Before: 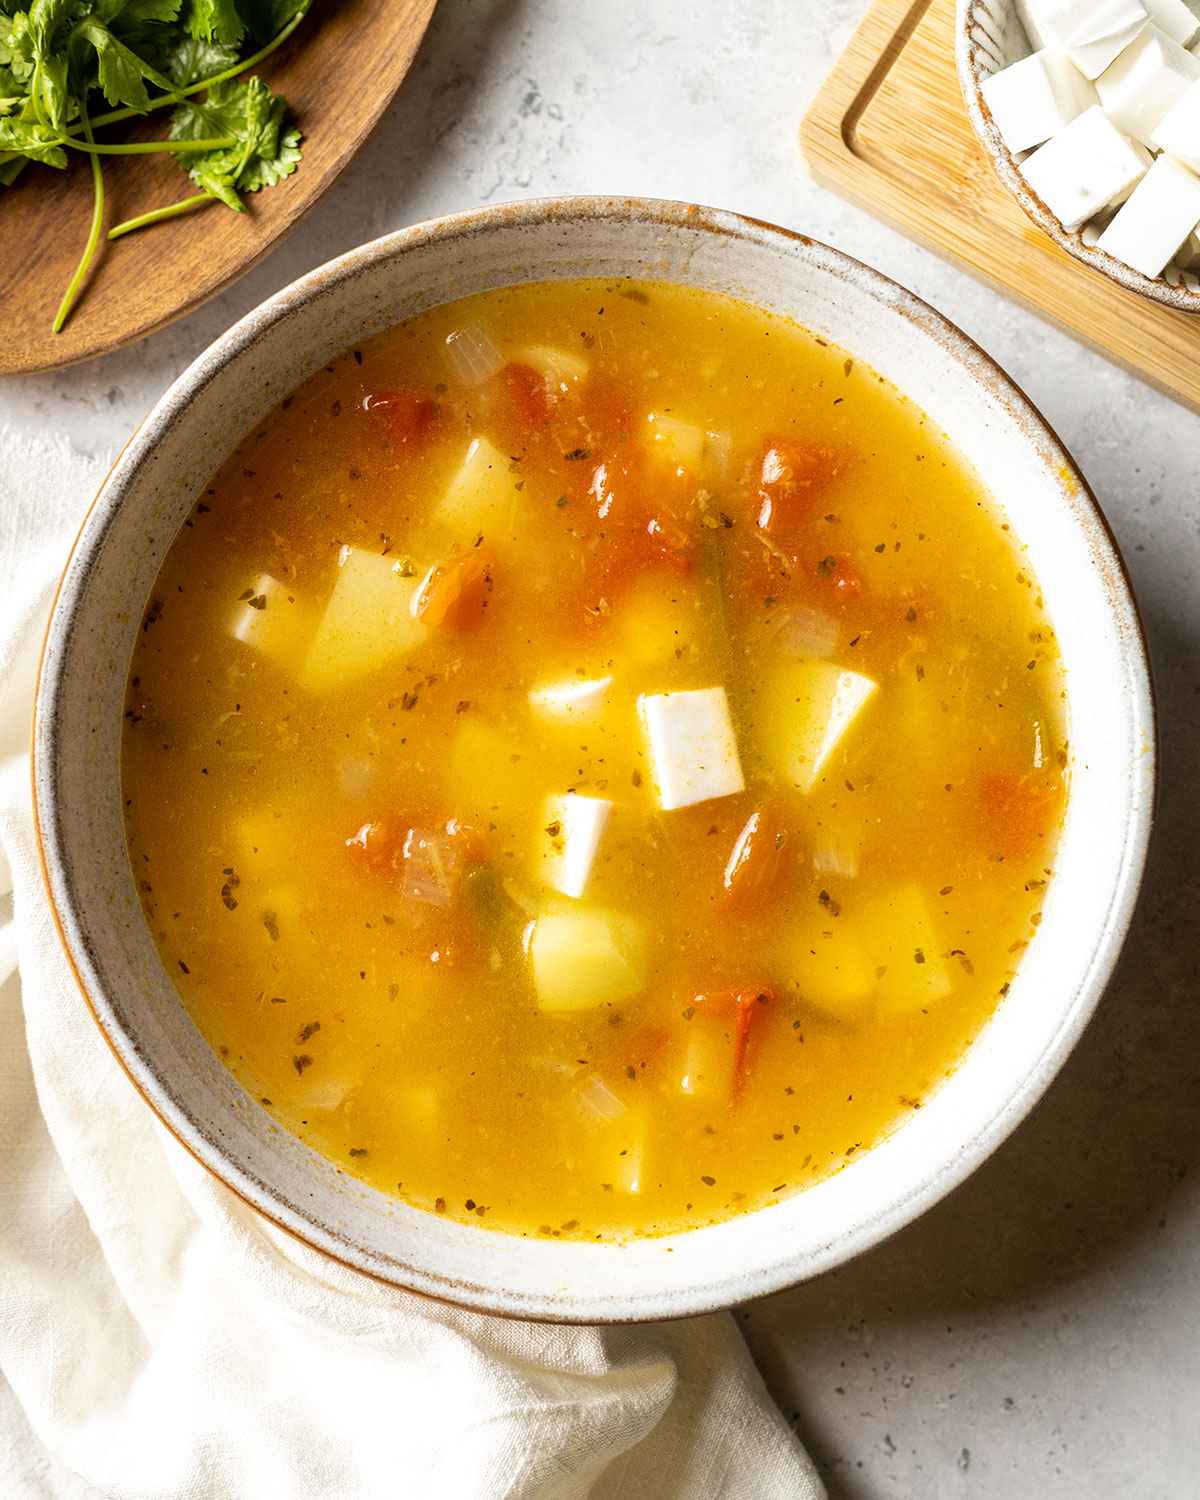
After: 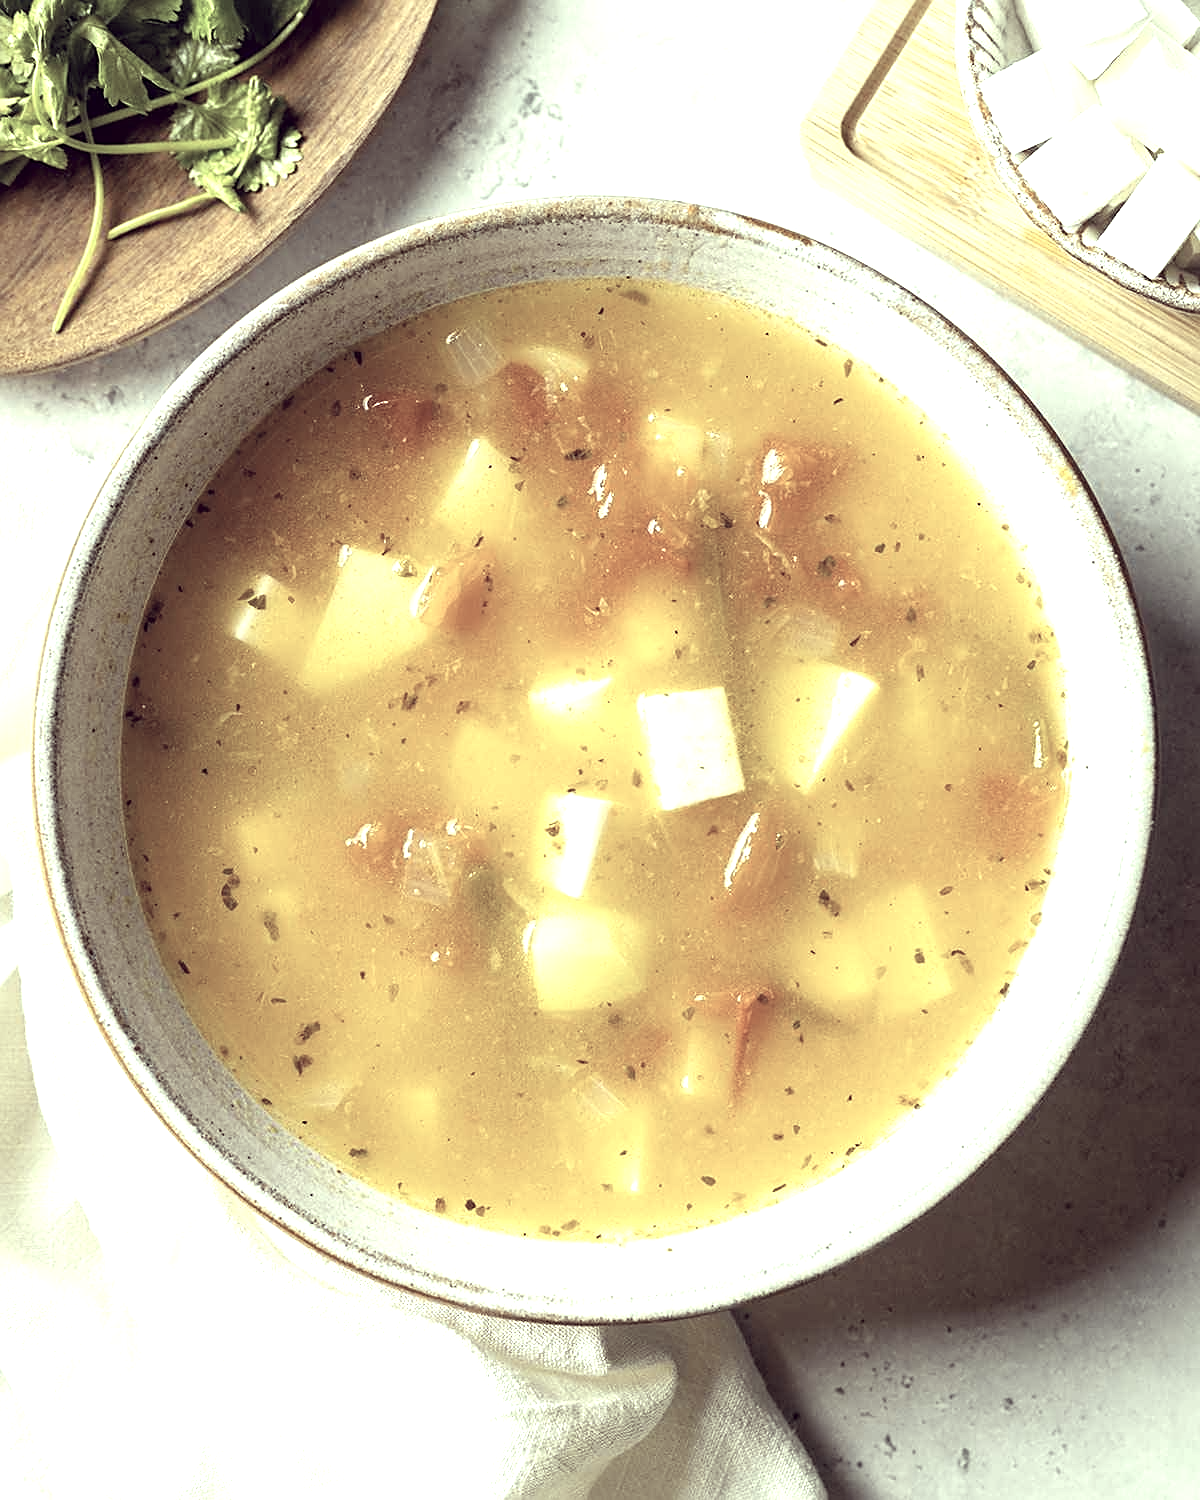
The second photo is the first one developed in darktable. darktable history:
sharpen: on, module defaults
exposure: black level correction 0, exposure 0.7 EV, compensate exposure bias true, compensate highlight preservation false
color correction: highlights a* -20.17, highlights b* 20.27, shadows a* 20.03, shadows b* -20.46, saturation 0.43
